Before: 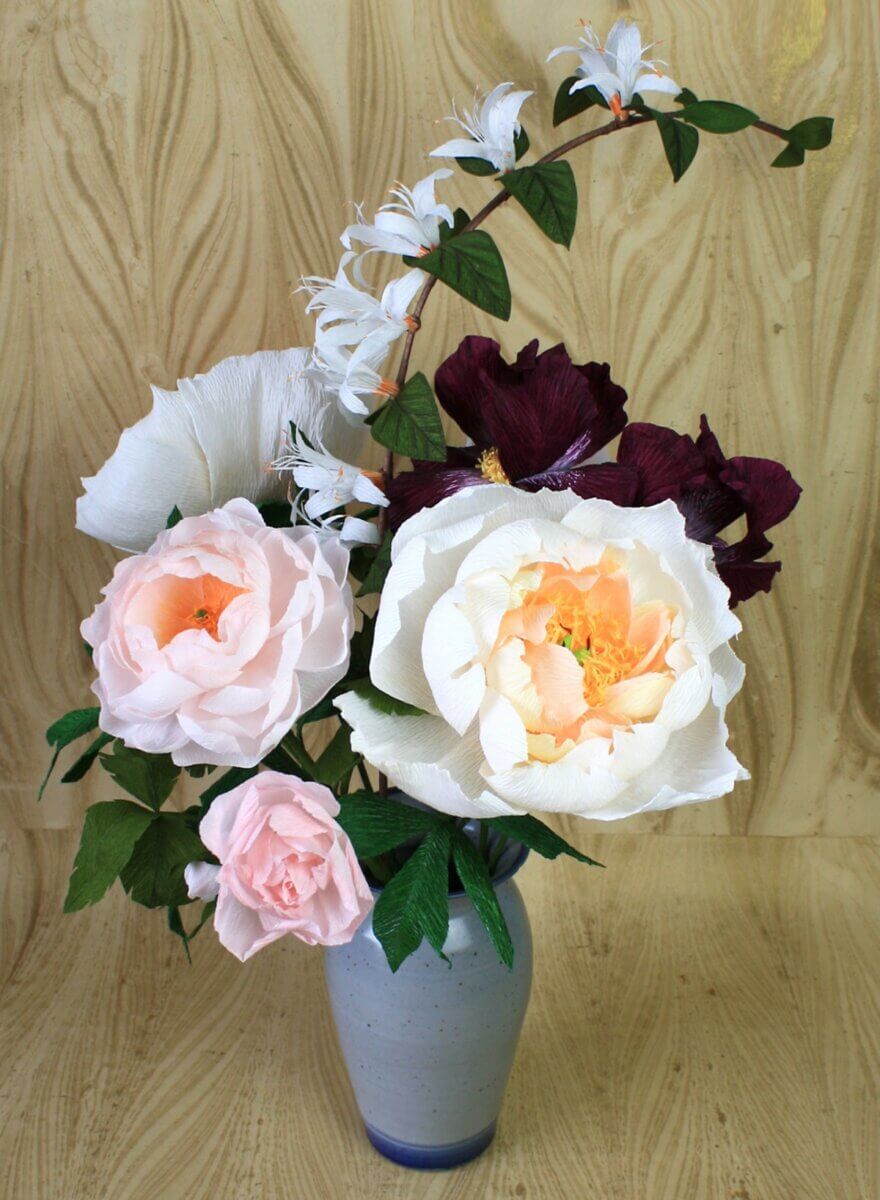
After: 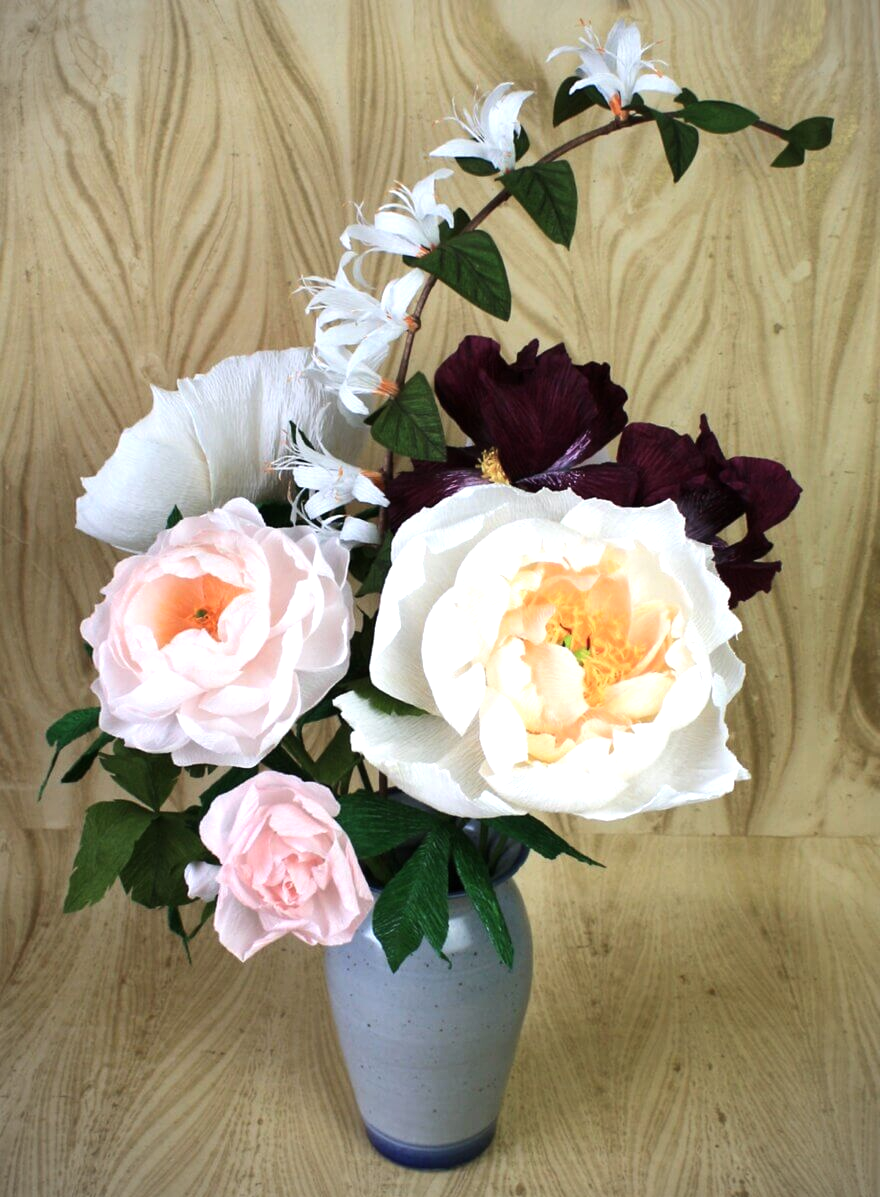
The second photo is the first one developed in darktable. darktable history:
crop: top 0.05%, bottom 0.098%
tone equalizer: -8 EV -0.417 EV, -7 EV -0.389 EV, -6 EV -0.333 EV, -5 EV -0.222 EV, -3 EV 0.222 EV, -2 EV 0.333 EV, -1 EV 0.389 EV, +0 EV 0.417 EV, edges refinement/feathering 500, mask exposure compensation -1.57 EV, preserve details no
contrast brightness saturation: contrast 0.01, saturation -0.05
vignetting: fall-off start 91.19%
